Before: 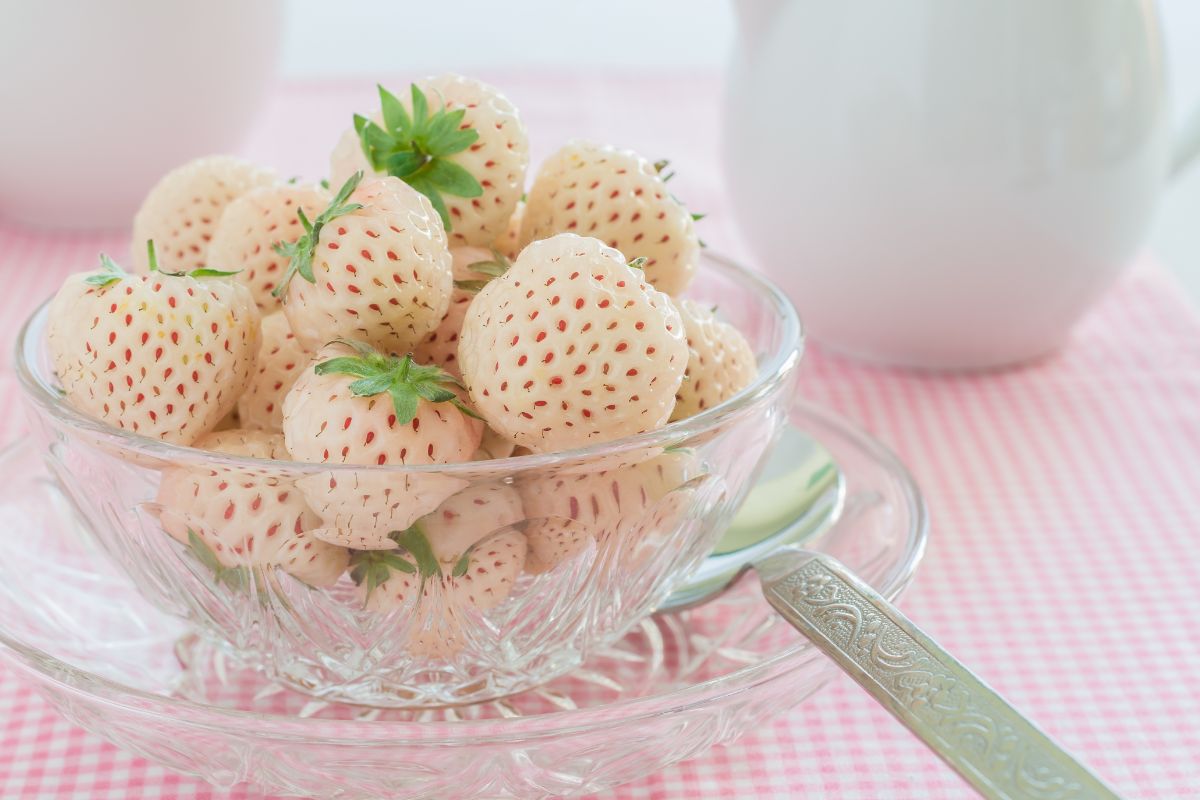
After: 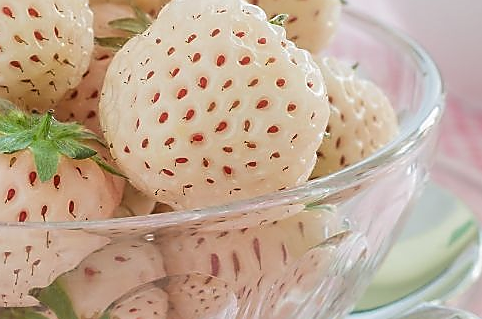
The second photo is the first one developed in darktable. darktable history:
color balance rgb: perceptual saturation grading › global saturation -2.206%, perceptual saturation grading › highlights -7.547%, perceptual saturation grading › mid-tones 7.826%, perceptual saturation grading › shadows 3.446%, perceptual brilliance grading › highlights 11.499%
sharpen: radius 1.39, amount 1.261, threshold 0.671
tone equalizer: -8 EV 0.226 EV, -7 EV 0.403 EV, -6 EV 0.39 EV, -5 EV 0.261 EV, -3 EV -0.263 EV, -2 EV -0.437 EV, -1 EV -0.432 EV, +0 EV -0.279 EV, smoothing diameter 2.01%, edges refinement/feathering 15.65, mask exposure compensation -1.57 EV, filter diffusion 5
crop: left 29.959%, top 30.413%, right 29.869%, bottom 29.62%
